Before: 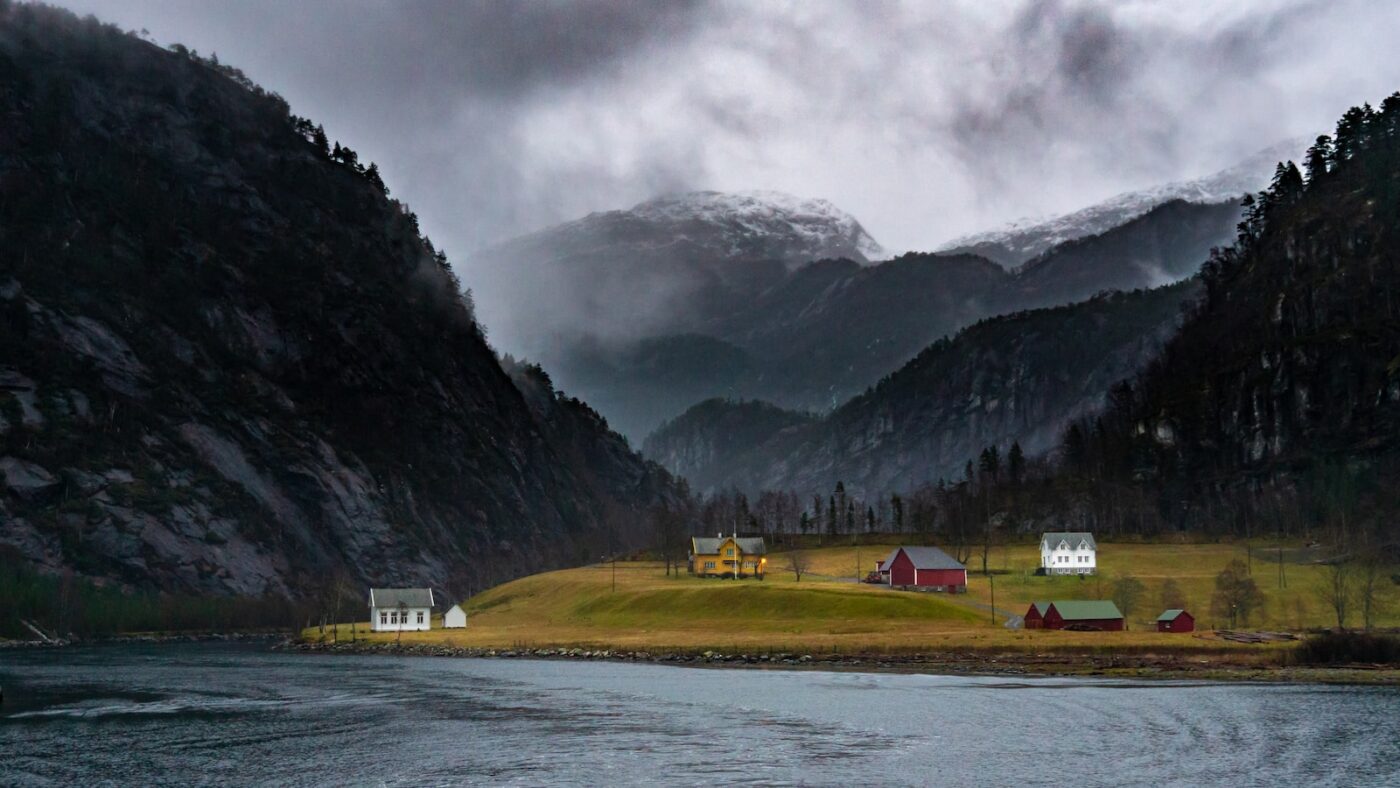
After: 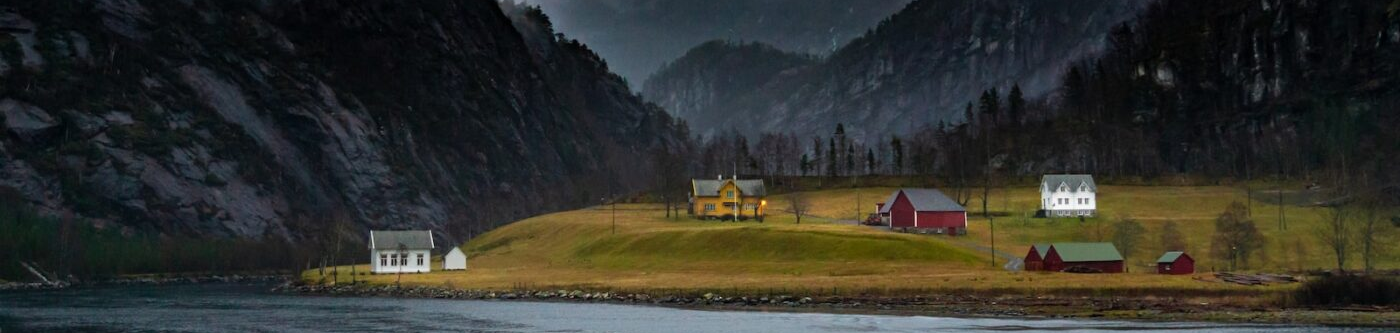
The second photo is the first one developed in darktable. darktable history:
crop: top 45.45%, bottom 12.212%
